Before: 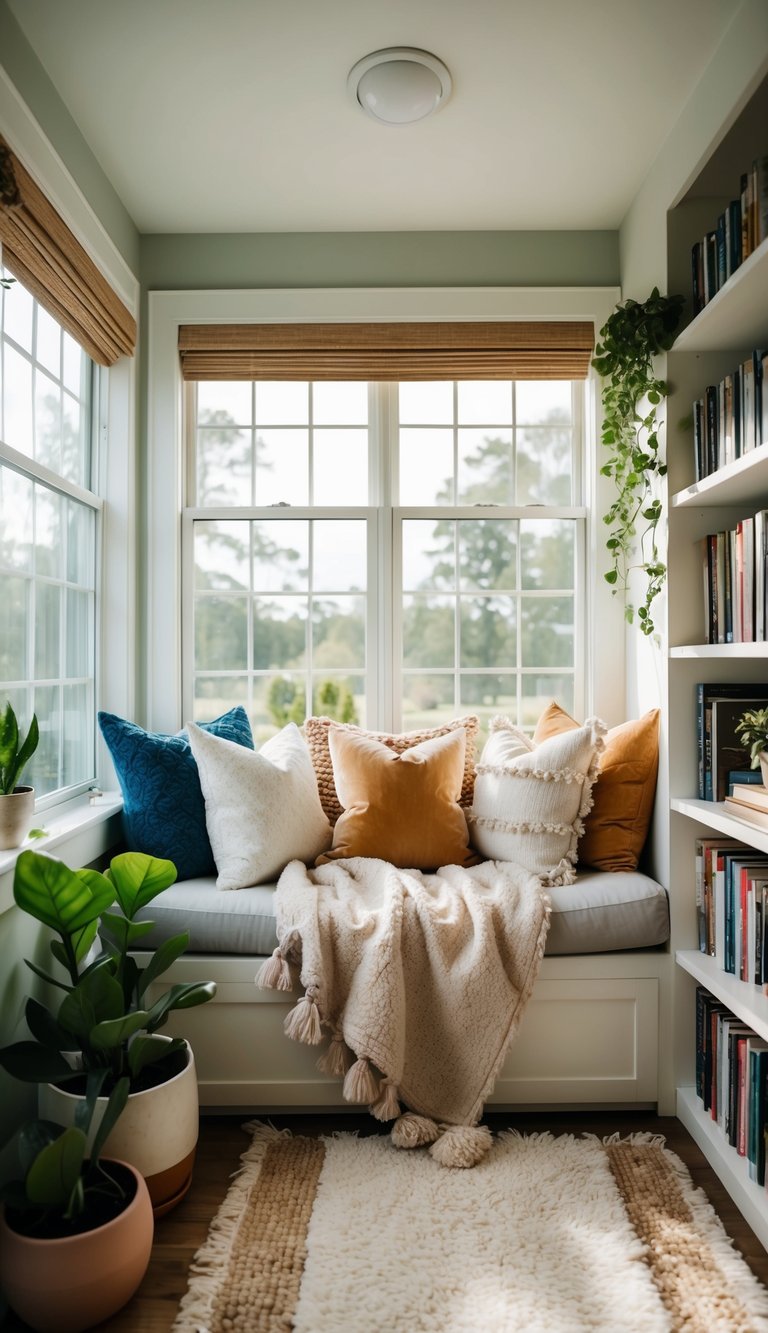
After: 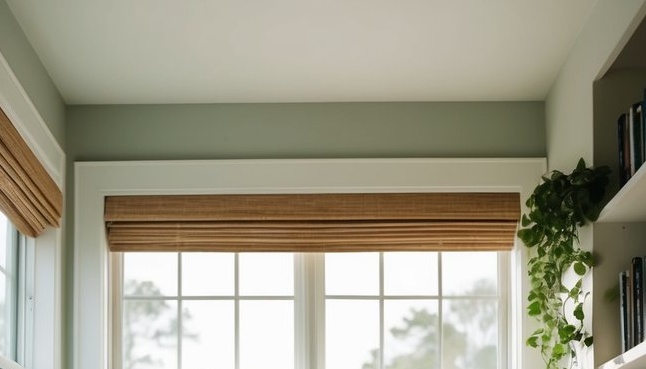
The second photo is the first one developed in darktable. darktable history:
crop and rotate: left 9.648%, top 9.72%, right 6.213%, bottom 62.528%
